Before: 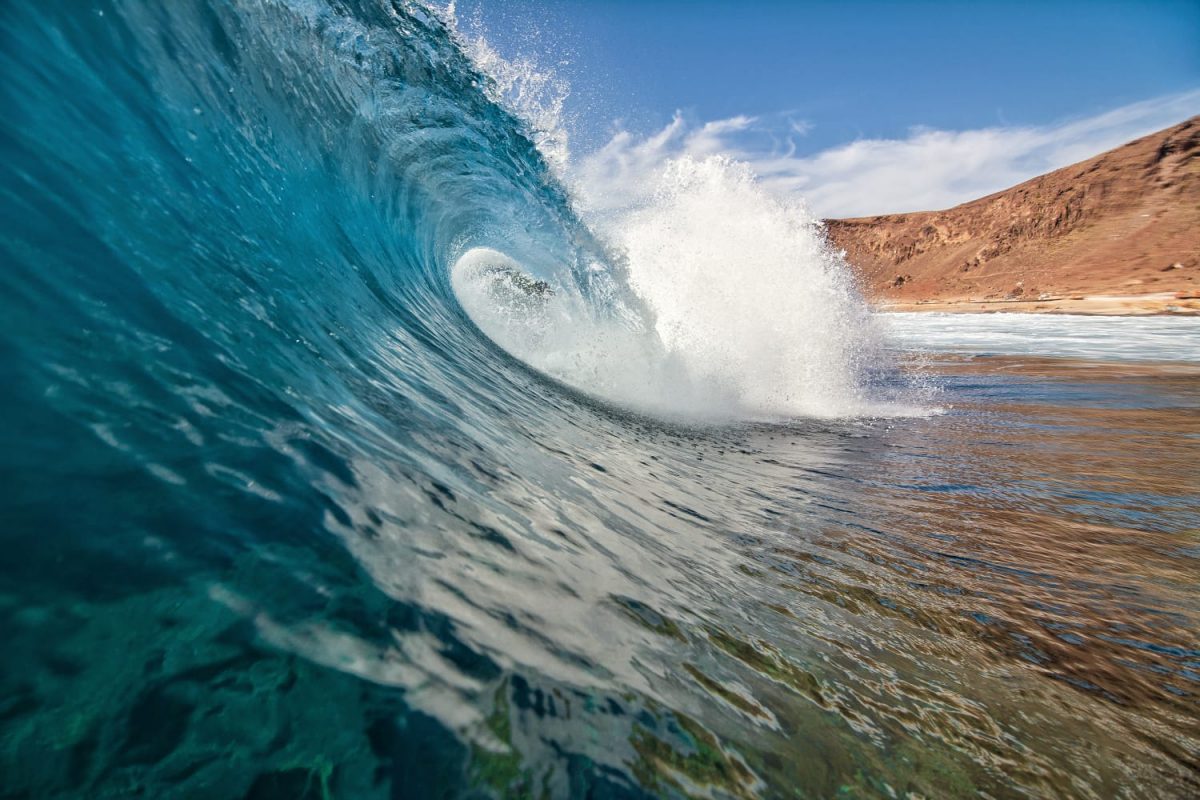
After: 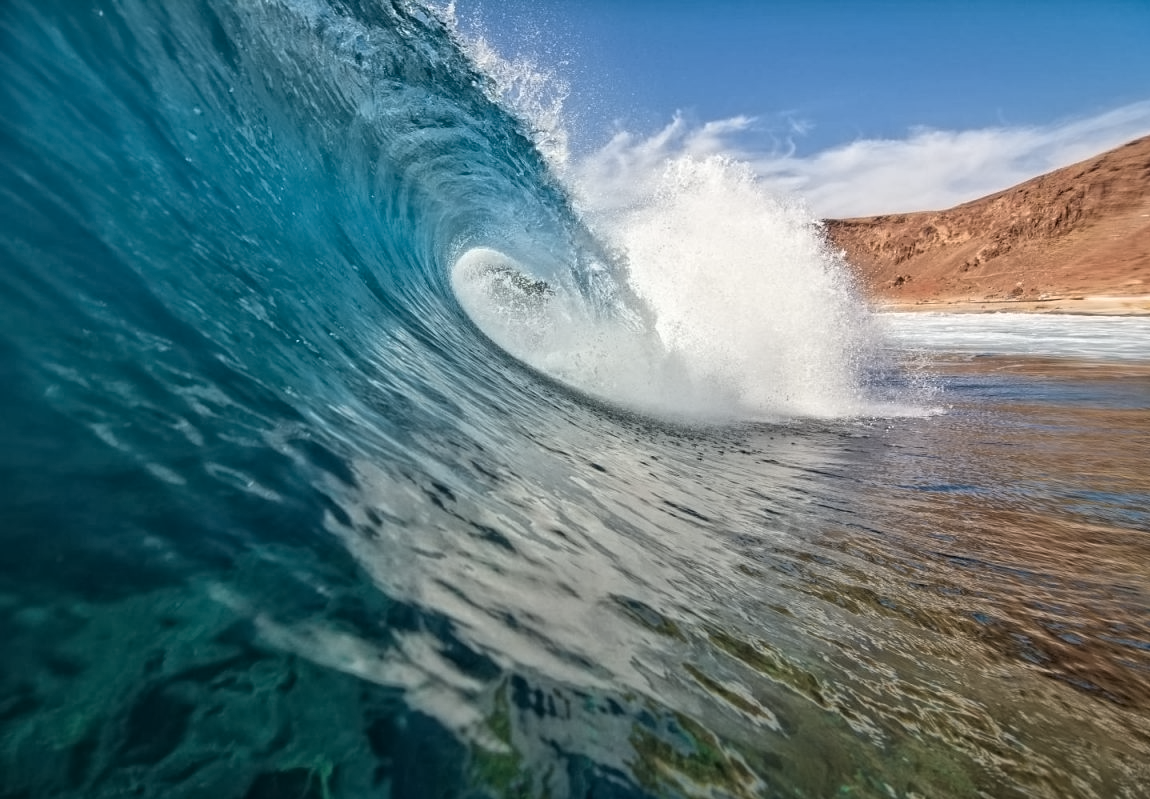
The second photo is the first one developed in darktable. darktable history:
crop: right 4.126%, bottom 0.031%
contrast equalizer: y [[0.5 ×6], [0.5 ×6], [0.5 ×6], [0 ×6], [0, 0.039, 0.251, 0.29, 0.293, 0.292]]
